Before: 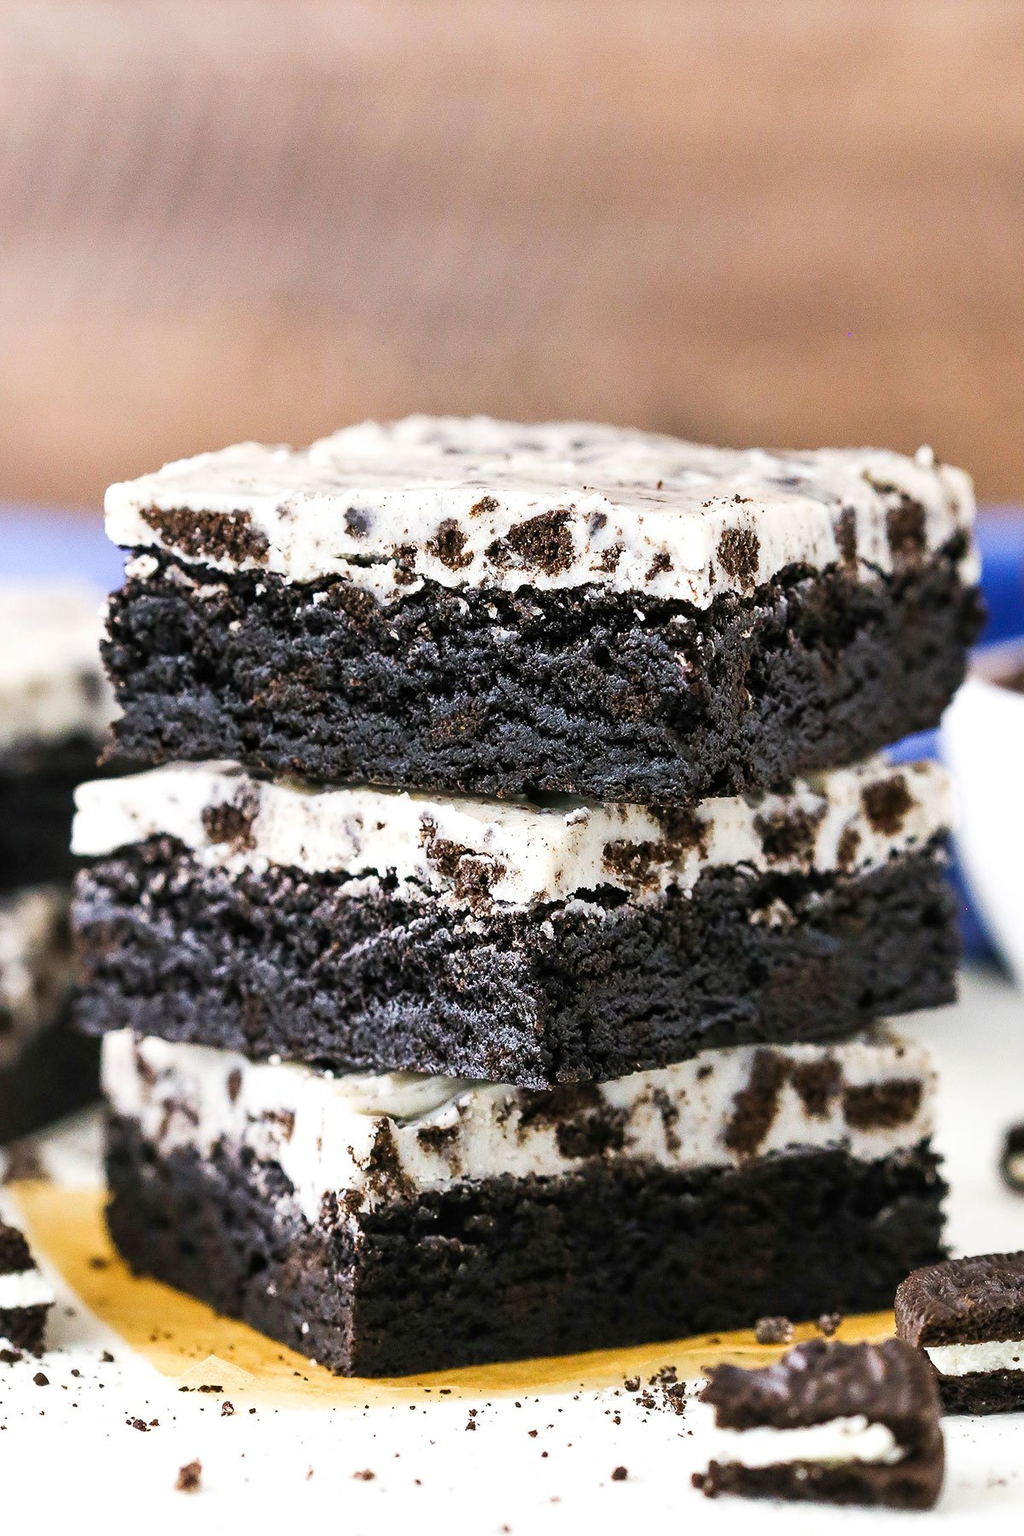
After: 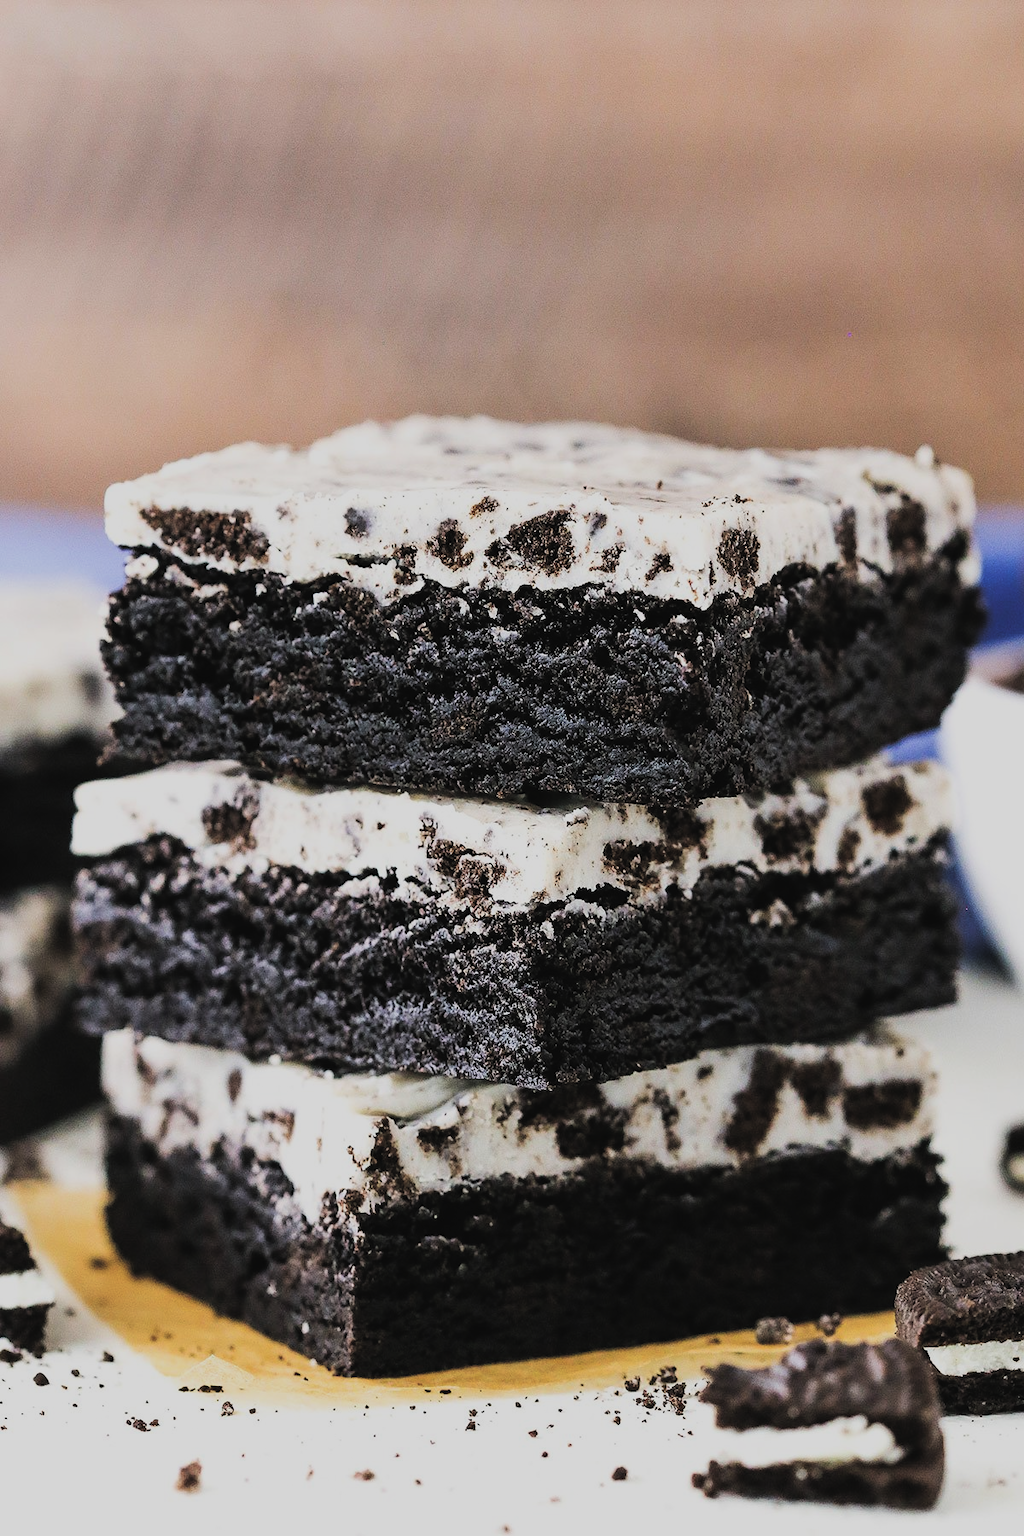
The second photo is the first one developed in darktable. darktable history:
exposure: black level correction -0.036, exposure -0.495 EV, compensate exposure bias true, compensate highlight preservation false
filmic rgb: black relative exposure -5 EV, white relative exposure 3.97 EV, hardness 2.9, contrast 1.385
